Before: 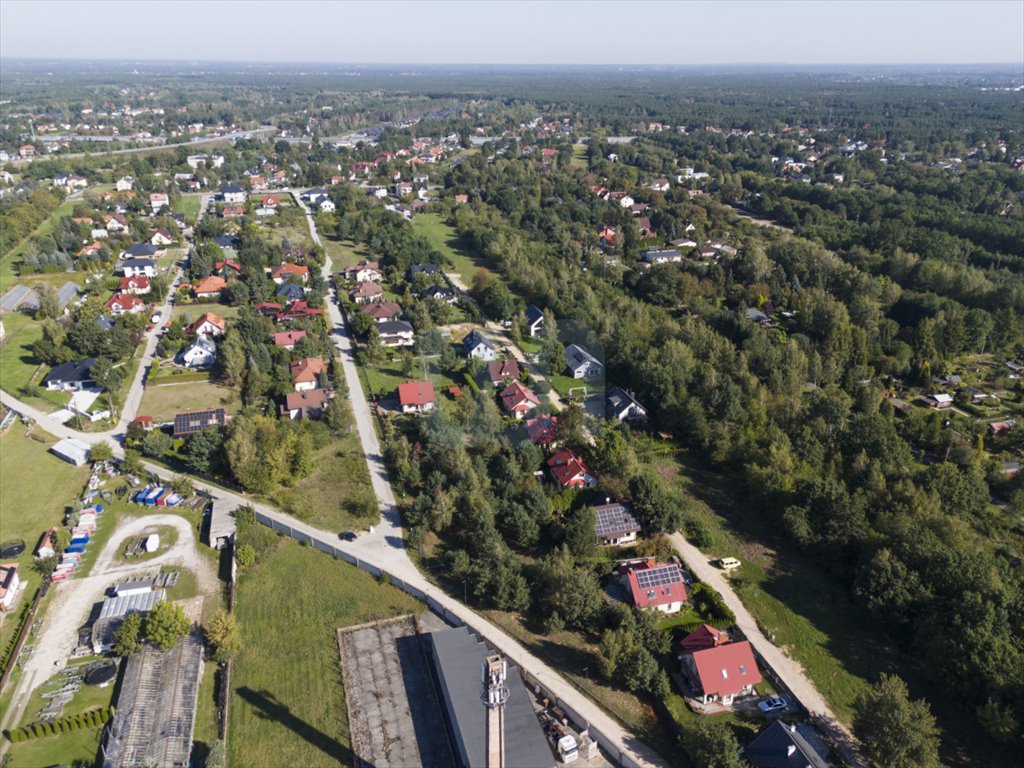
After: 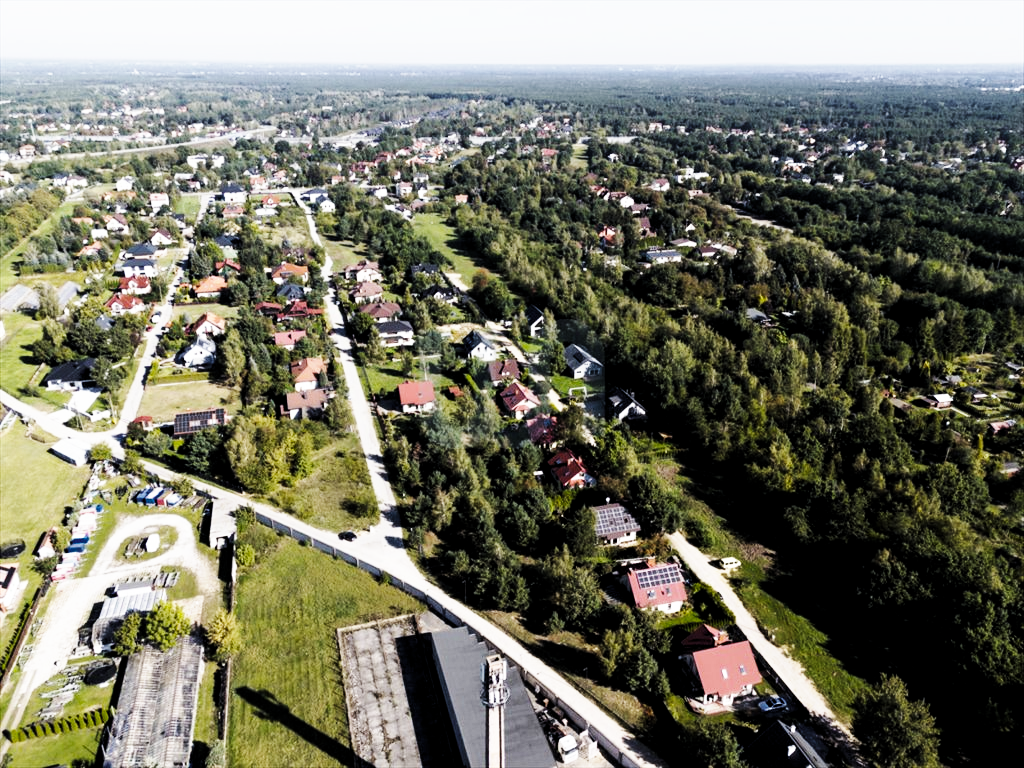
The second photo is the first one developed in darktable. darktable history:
contrast brightness saturation: saturation 0.1
levels: mode automatic, black 8.58%, gray 59.42%, levels [0, 0.445, 1]
base curve: curves: ch0 [(0, 0) (0.007, 0.004) (0.027, 0.03) (0.046, 0.07) (0.207, 0.54) (0.442, 0.872) (0.673, 0.972) (1, 1)], preserve colors none
